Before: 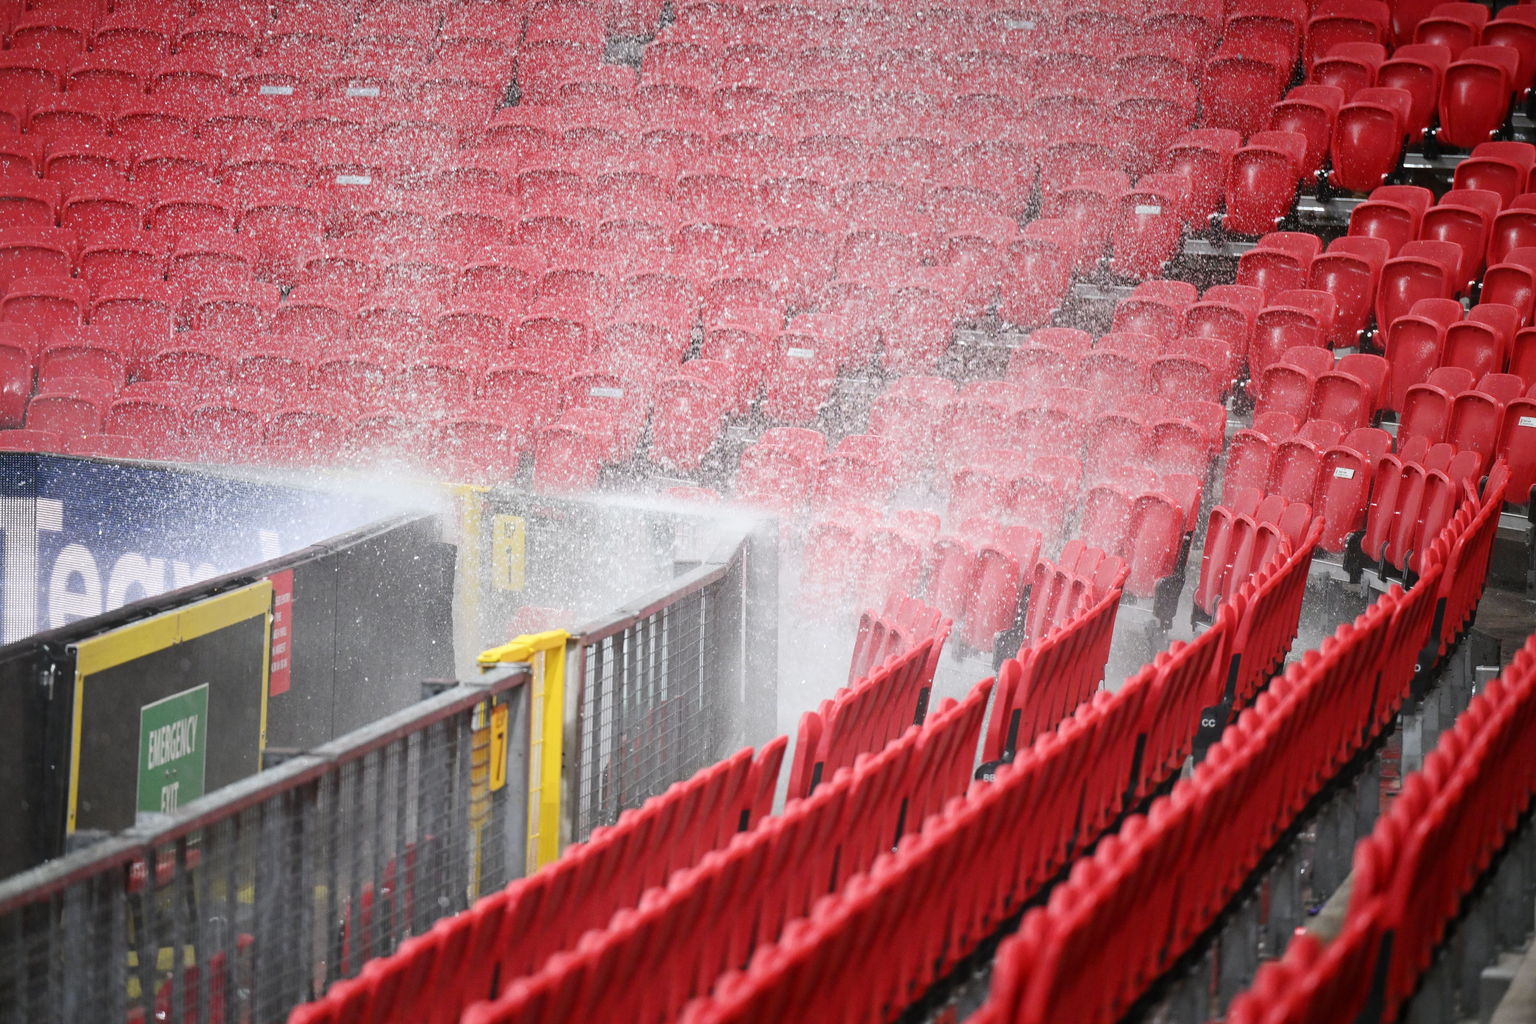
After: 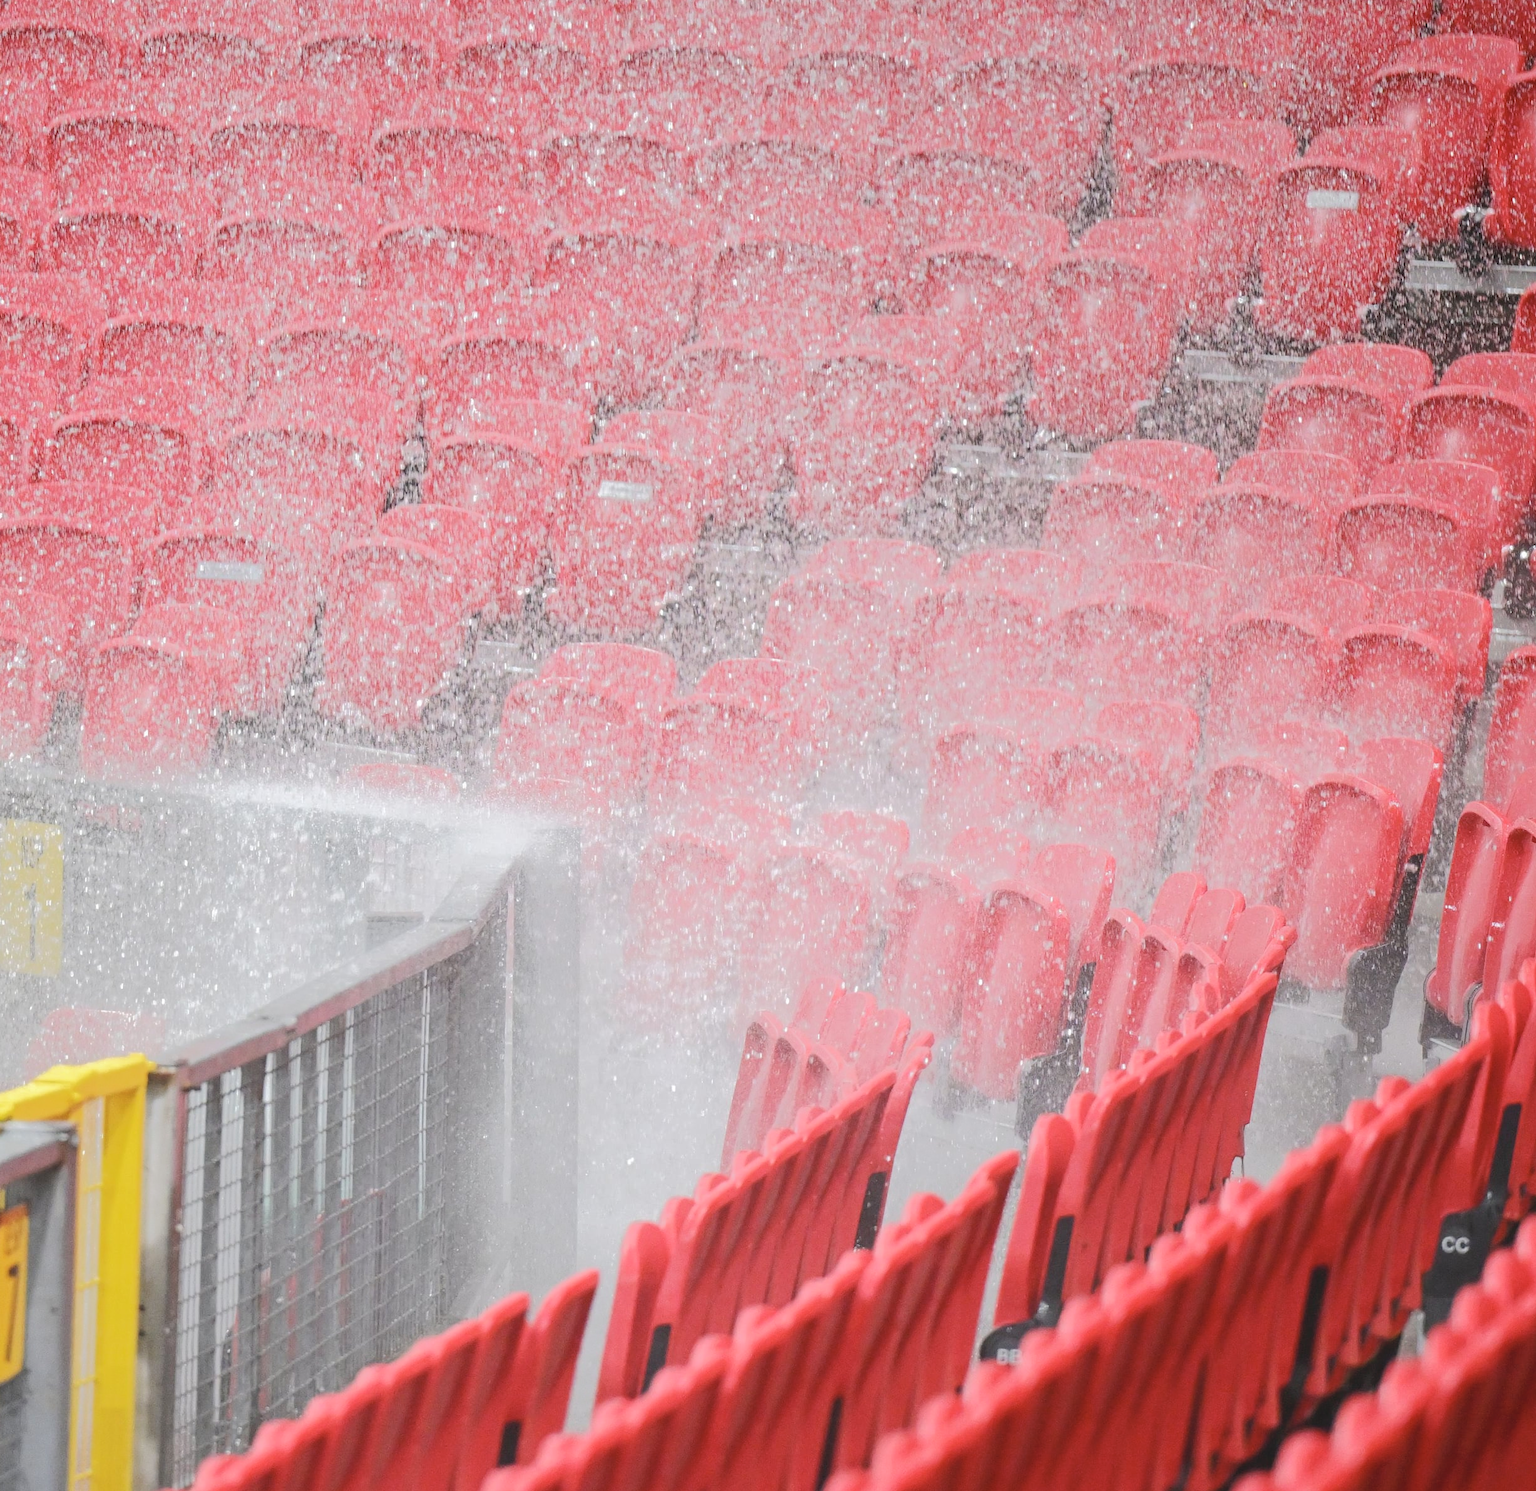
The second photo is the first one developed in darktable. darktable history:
tone curve: curves: ch0 [(0, 0) (0.003, 0.096) (0.011, 0.096) (0.025, 0.098) (0.044, 0.099) (0.069, 0.106) (0.1, 0.128) (0.136, 0.153) (0.177, 0.186) (0.224, 0.218) (0.277, 0.265) (0.335, 0.316) (0.399, 0.374) (0.468, 0.445) (0.543, 0.526) (0.623, 0.605) (0.709, 0.681) (0.801, 0.758) (0.898, 0.819) (1, 1)], color space Lab, independent channels, preserve colors none
contrast brightness saturation: brightness 0.144
crop: left 32.178%, top 10.926%, right 18.715%, bottom 17.541%
